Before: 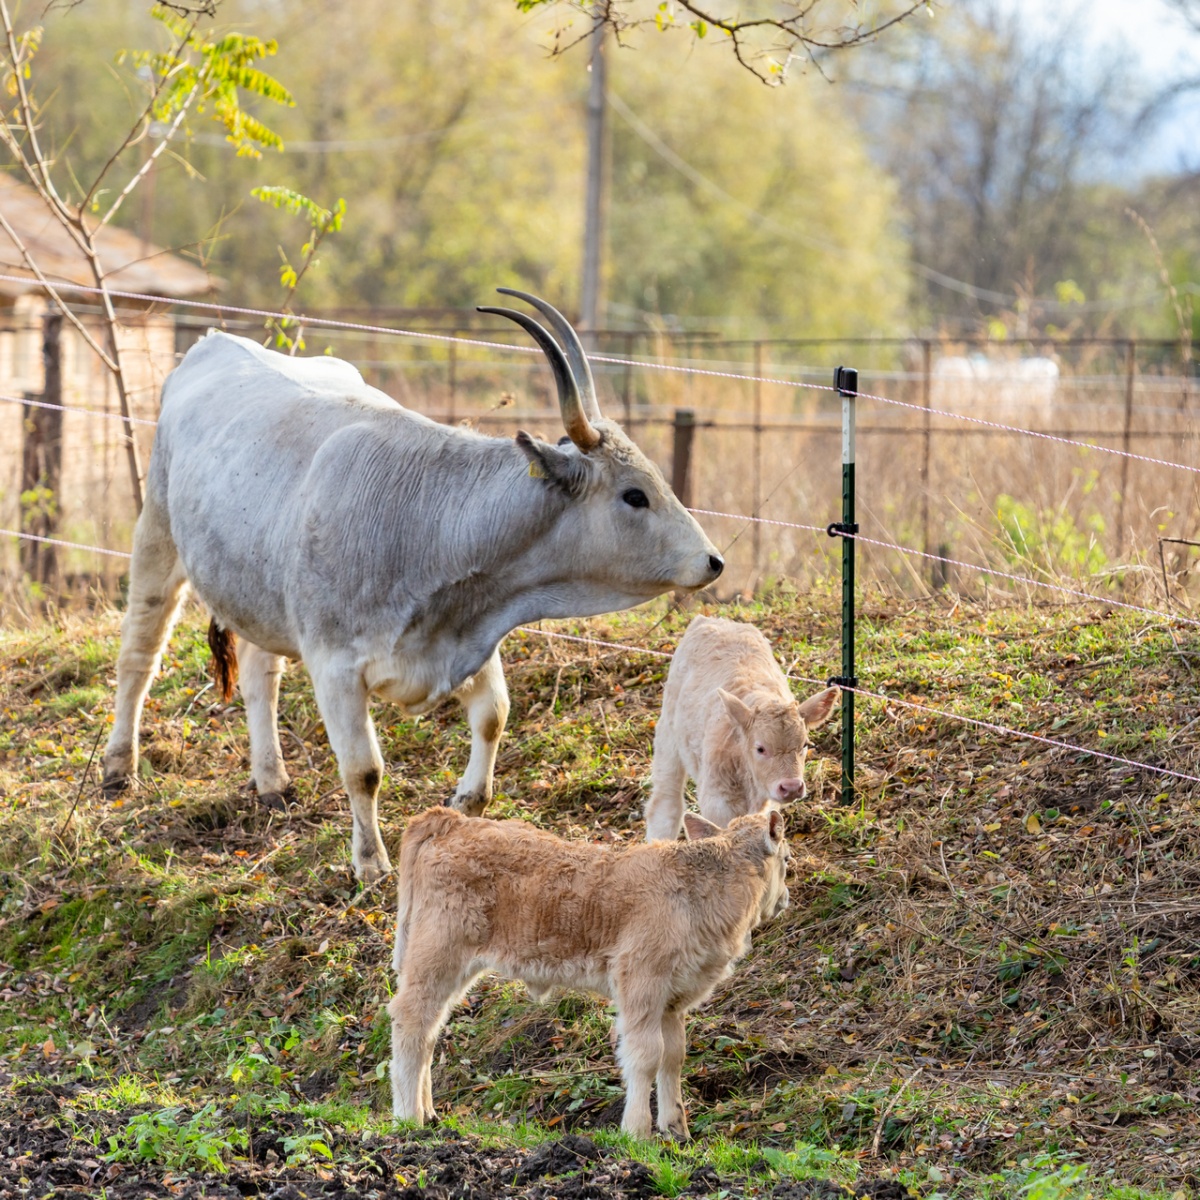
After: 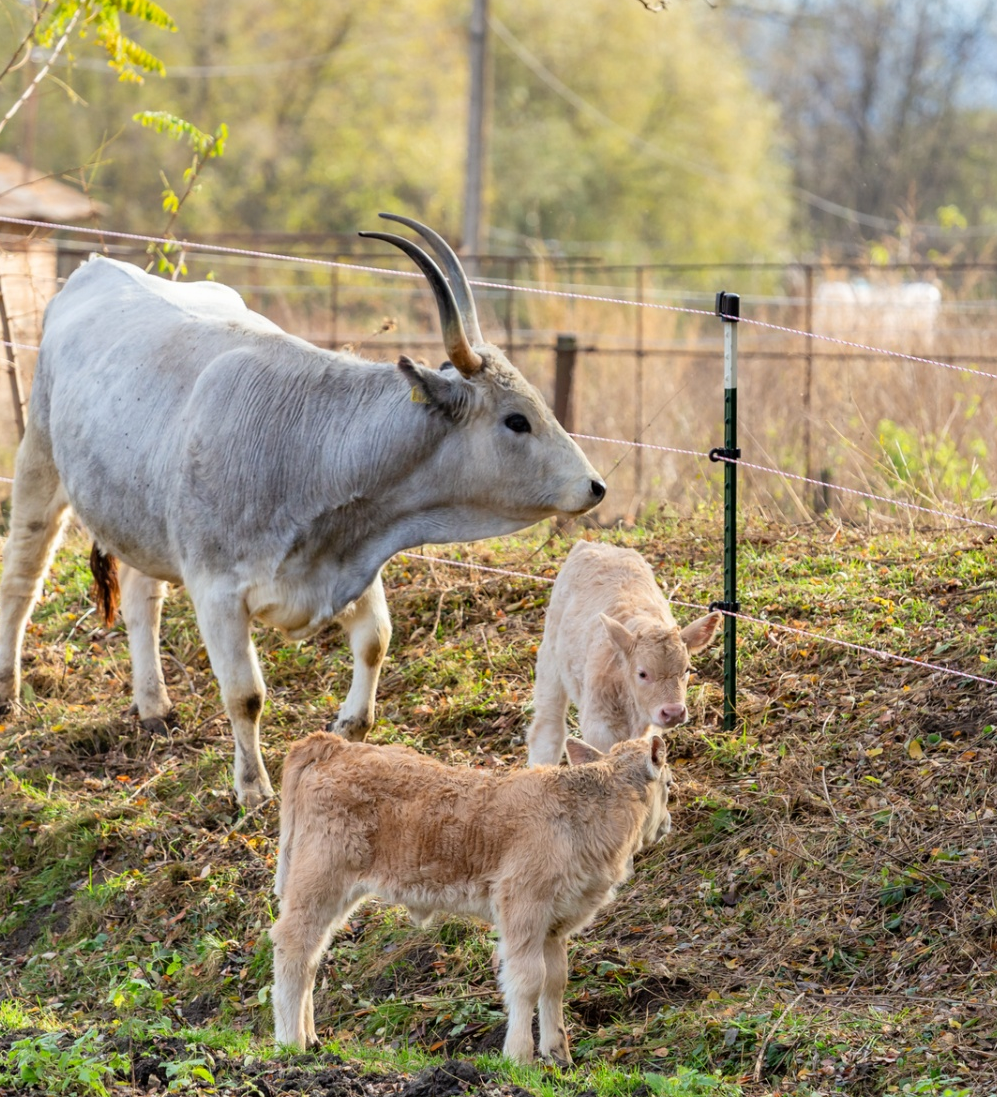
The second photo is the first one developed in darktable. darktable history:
crop: left 9.835%, top 6.323%, right 7.012%, bottom 2.248%
